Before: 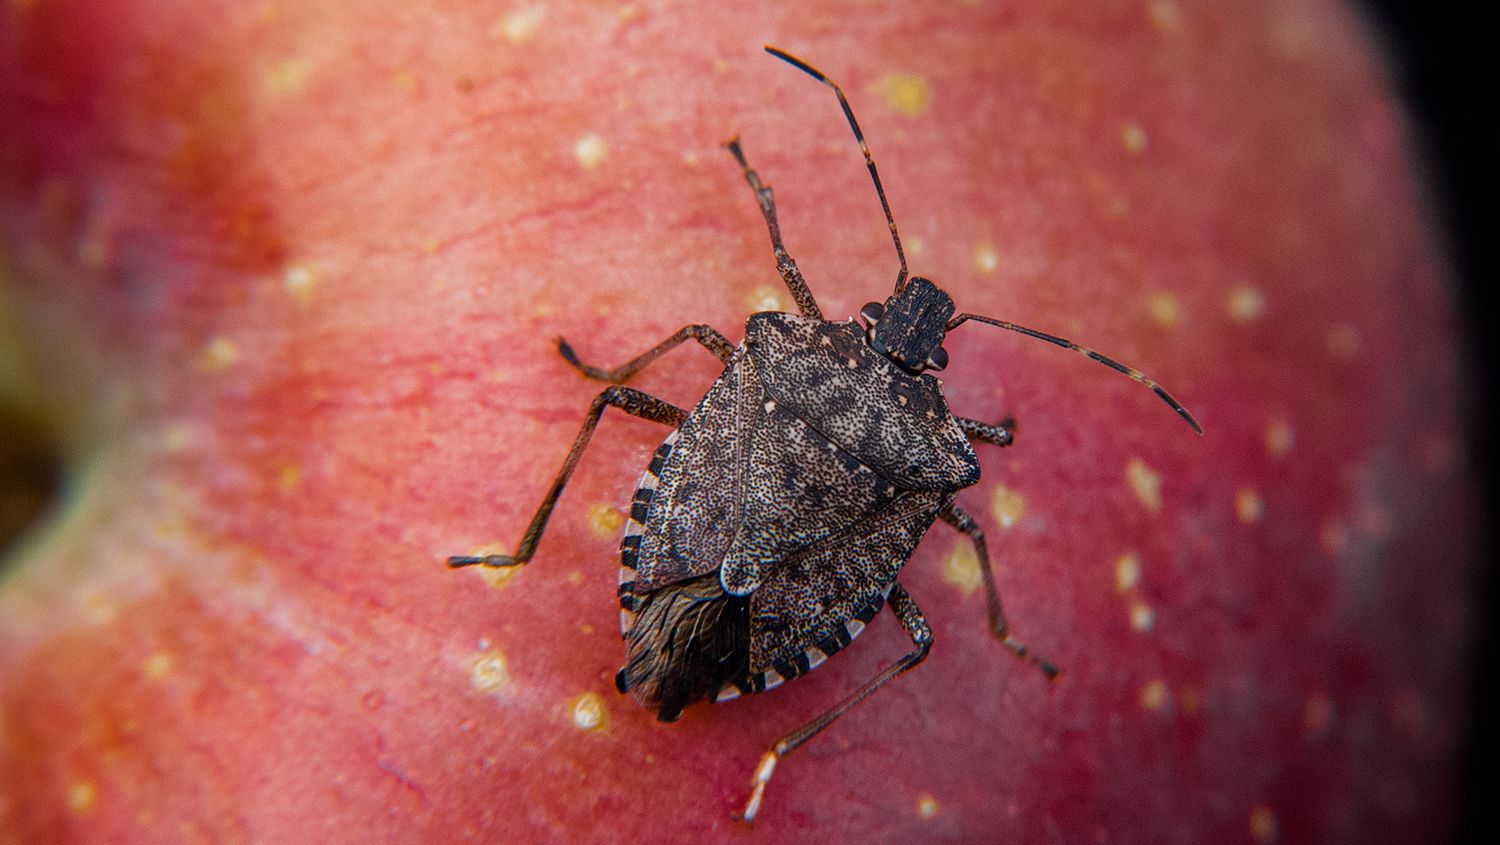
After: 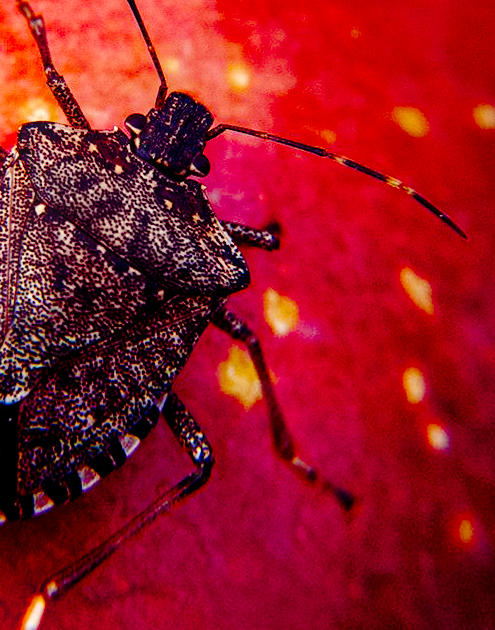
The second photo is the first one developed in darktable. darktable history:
bloom: size 5%, threshold 95%, strength 15%
crop: left 45.721%, top 13.393%, right 14.118%, bottom 10.01%
color balance rgb: shadows lift › luminance -21.66%, shadows lift › chroma 8.98%, shadows lift › hue 283.37°, power › chroma 1.55%, power › hue 25.59°, highlights gain › luminance 6.08%, highlights gain › chroma 2.55%, highlights gain › hue 90°, global offset › luminance -0.87%, perceptual saturation grading › global saturation 27.49%, perceptual saturation grading › highlights -28.39%, perceptual saturation grading › mid-tones 15.22%, perceptual saturation grading › shadows 33.98%, perceptual brilliance grading › highlights 10%, perceptual brilliance grading › mid-tones 5%
contrast brightness saturation: contrast 0.12, brightness -0.12, saturation 0.2
rotate and perspective: rotation 0.72°, lens shift (vertical) -0.352, lens shift (horizontal) -0.051, crop left 0.152, crop right 0.859, crop top 0.019, crop bottom 0.964
tone curve: curves: ch0 [(0, 0) (0.003, 0.01) (0.011, 0.01) (0.025, 0.011) (0.044, 0.019) (0.069, 0.032) (0.1, 0.054) (0.136, 0.088) (0.177, 0.138) (0.224, 0.214) (0.277, 0.297) (0.335, 0.391) (0.399, 0.469) (0.468, 0.551) (0.543, 0.622) (0.623, 0.699) (0.709, 0.775) (0.801, 0.85) (0.898, 0.929) (1, 1)], preserve colors none
